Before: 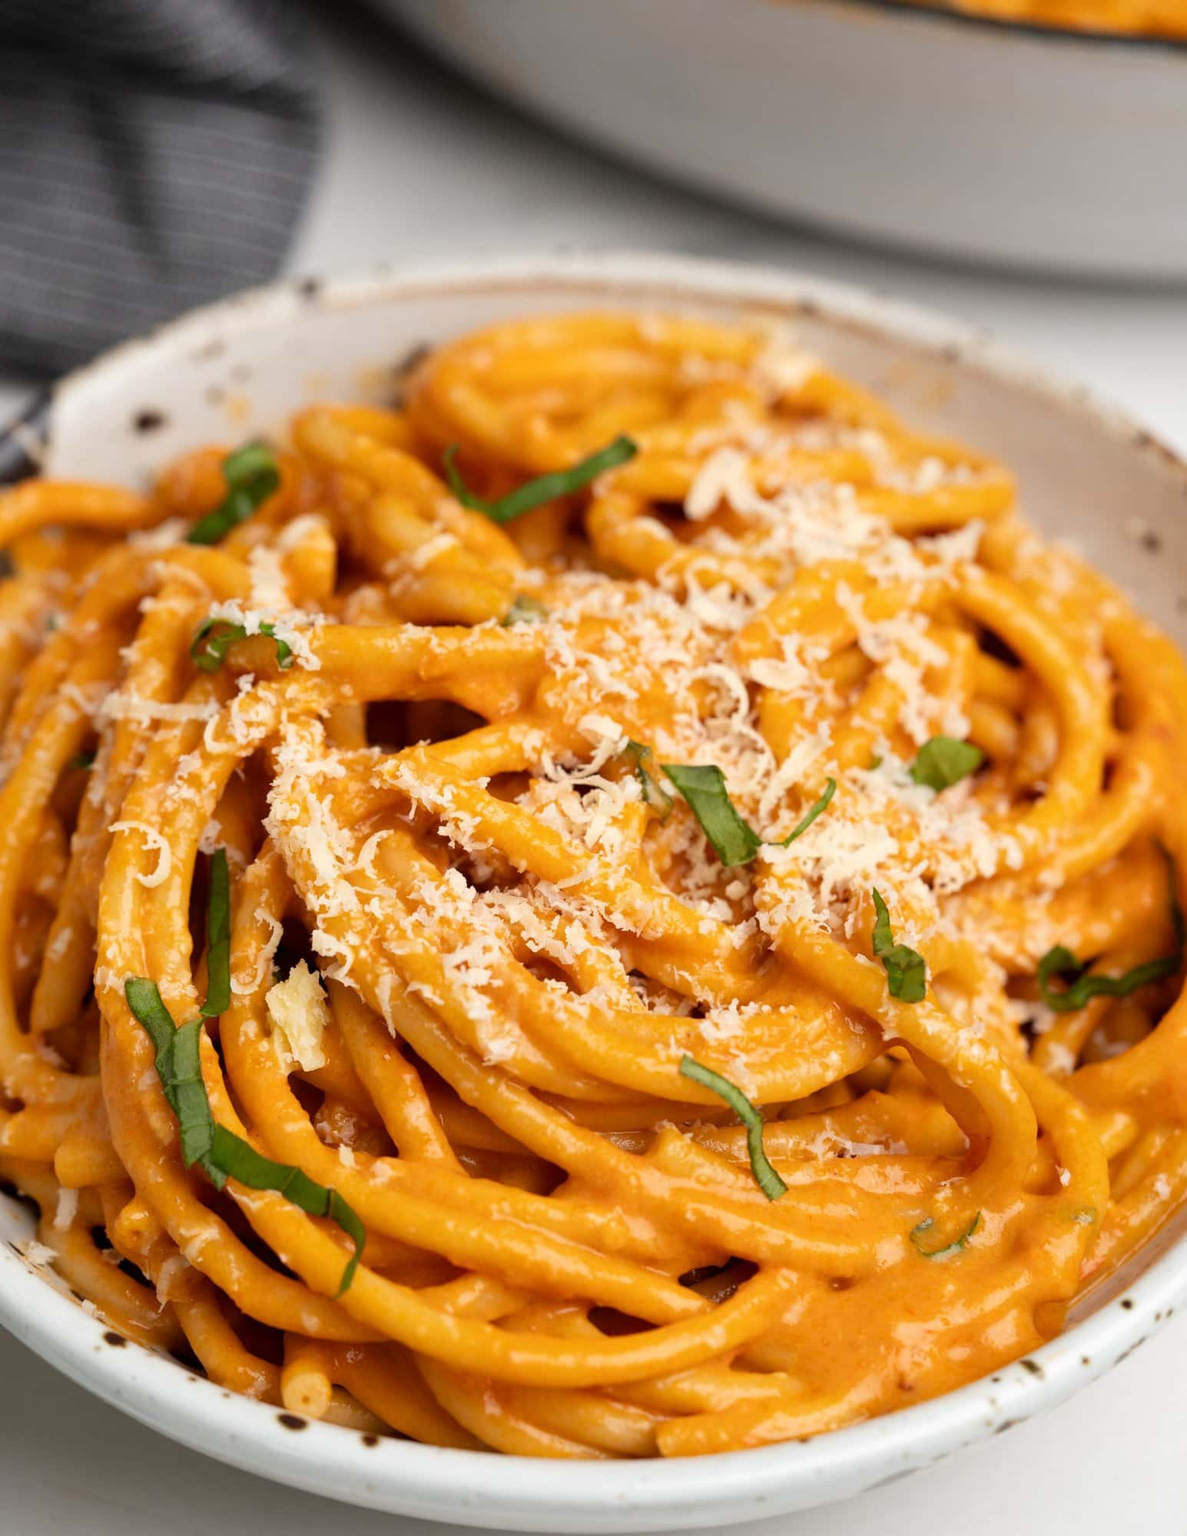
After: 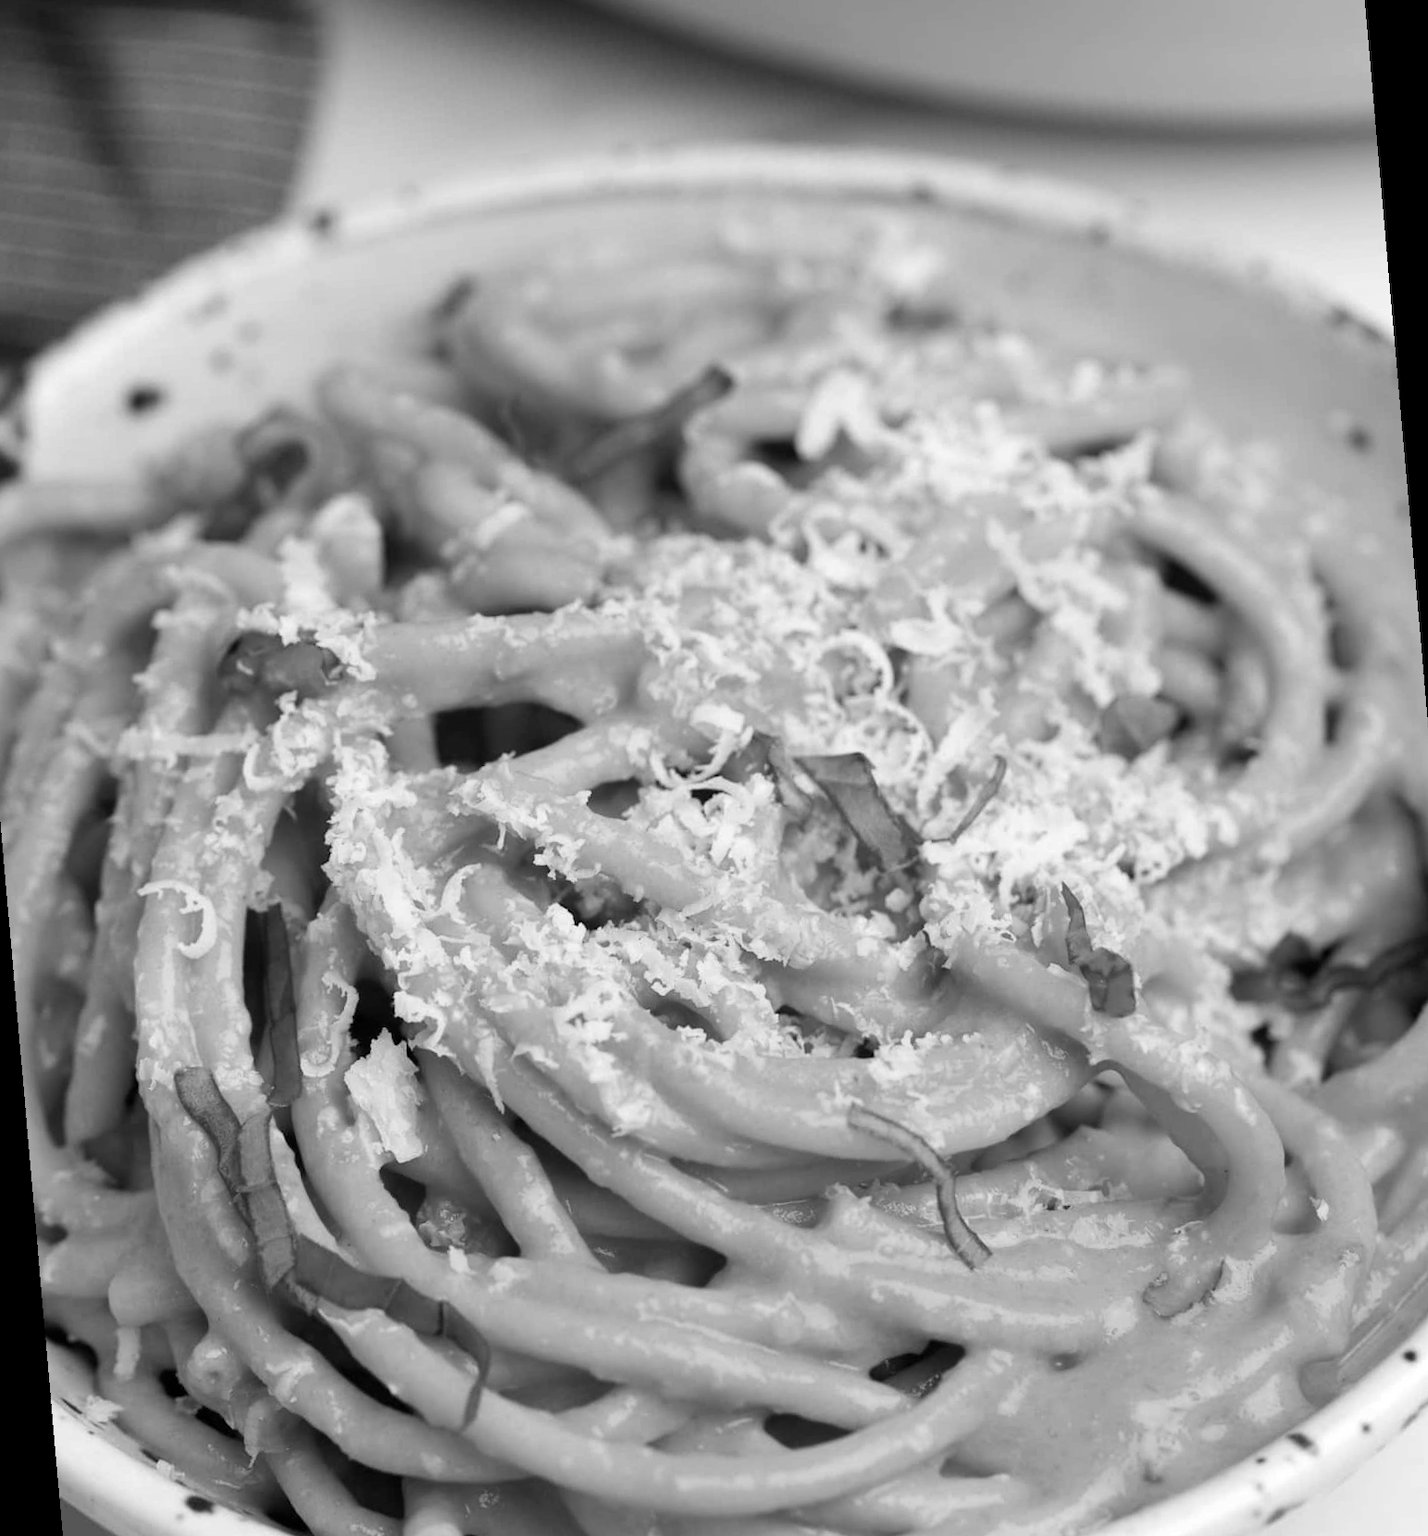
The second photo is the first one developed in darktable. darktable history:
monochrome: on, module defaults
white balance: red 1.042, blue 1.17
rotate and perspective: rotation -5°, crop left 0.05, crop right 0.952, crop top 0.11, crop bottom 0.89
